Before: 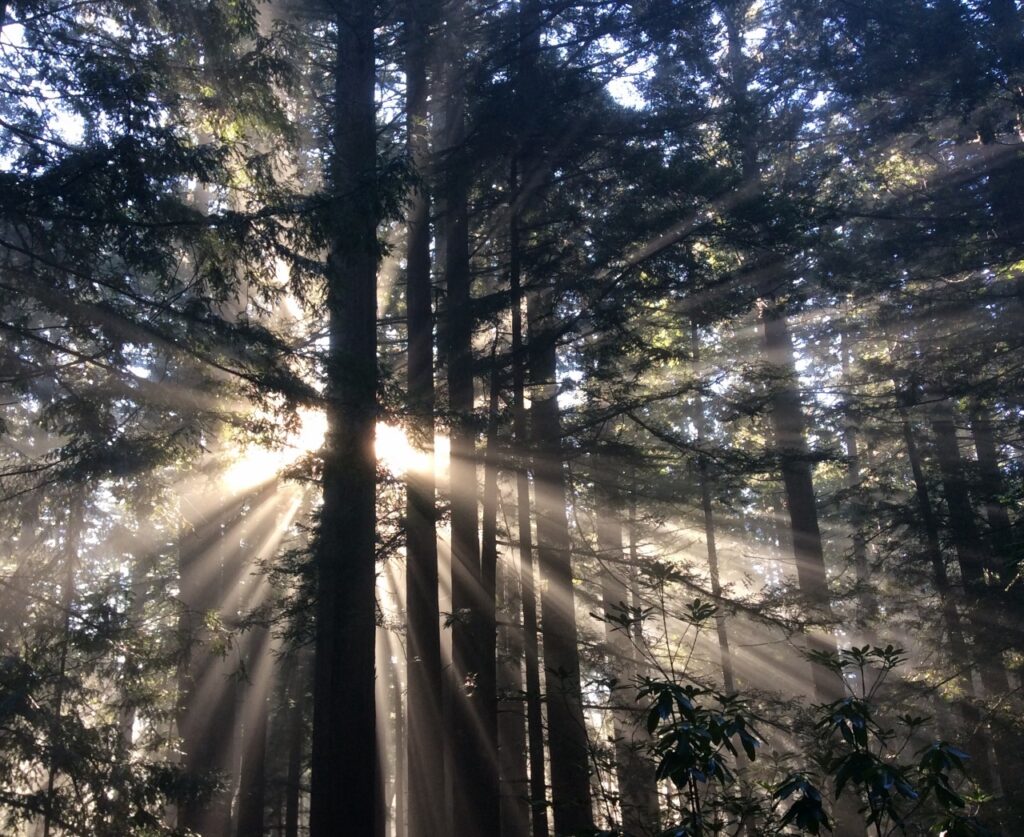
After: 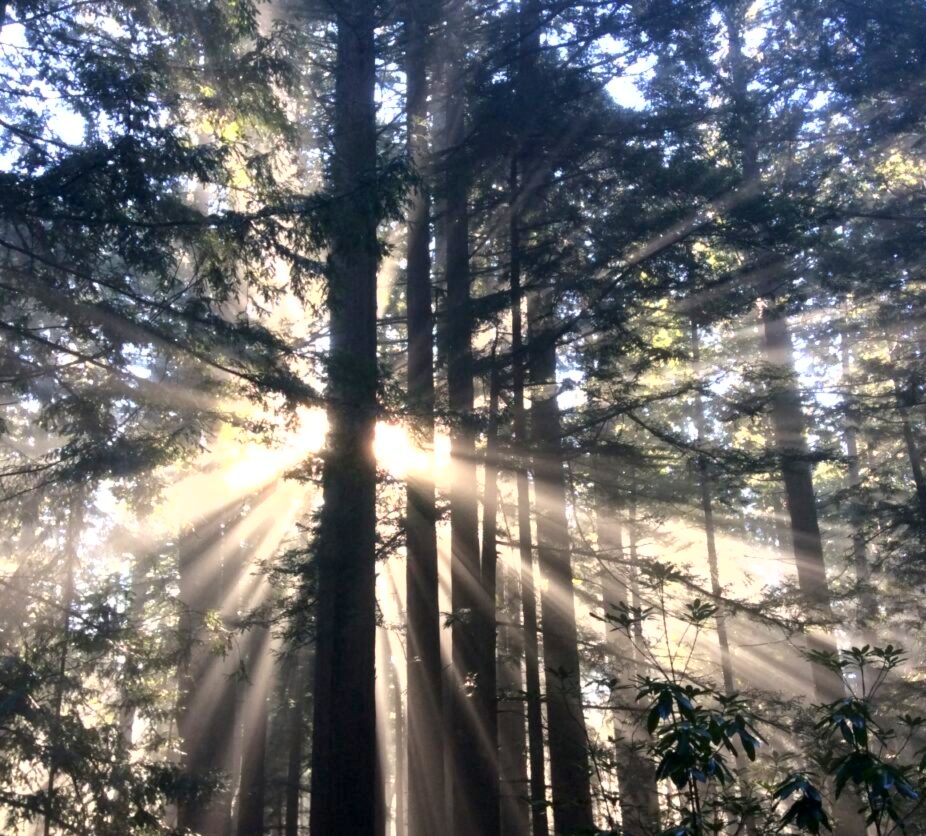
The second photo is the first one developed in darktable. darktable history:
exposure: black level correction 0.001, exposure 1 EV, compensate highlight preservation false
crop: right 9.509%, bottom 0.031%
lowpass: radius 0.5, unbound 0
